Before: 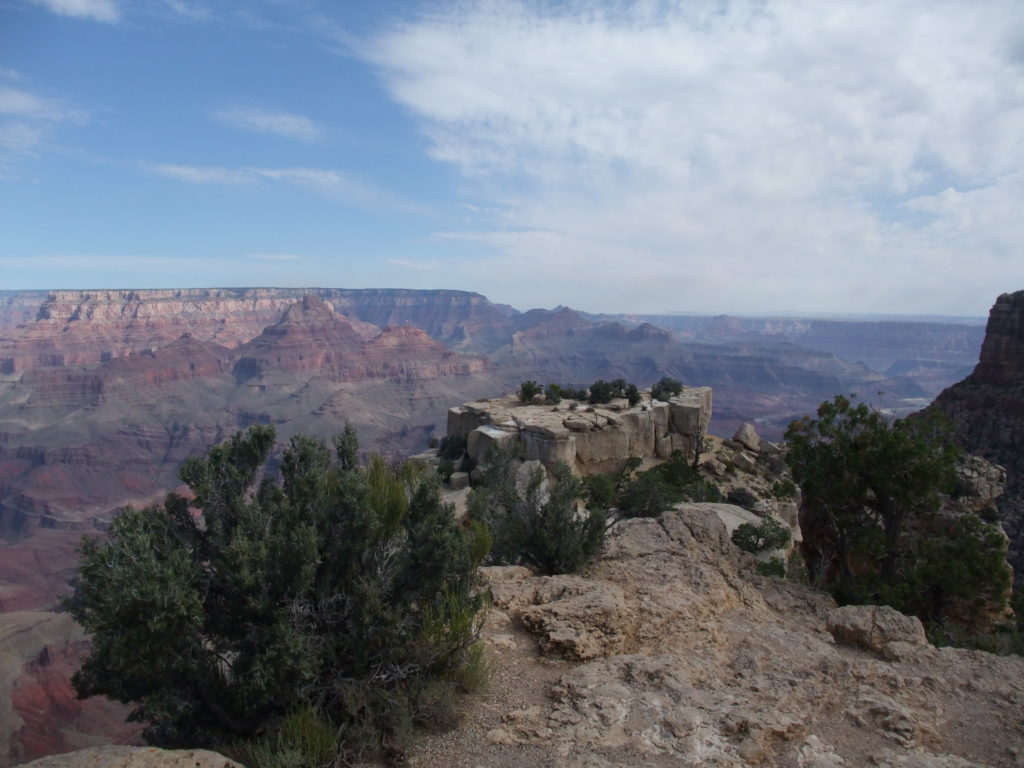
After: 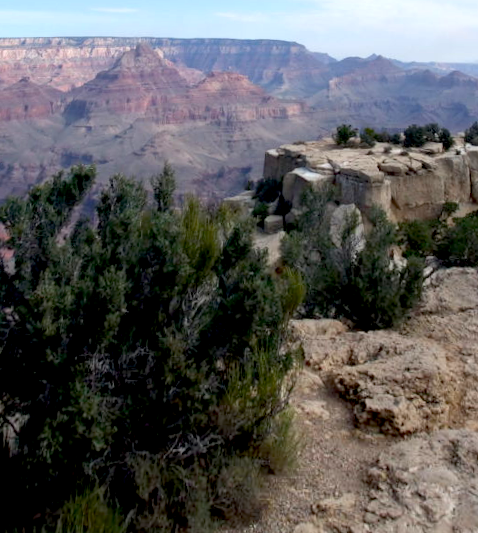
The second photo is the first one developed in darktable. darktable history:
rotate and perspective: rotation 0.72°, lens shift (vertical) -0.352, lens shift (horizontal) -0.051, crop left 0.152, crop right 0.859, crop top 0.019, crop bottom 0.964
exposure: black level correction 0.012, exposure 0.7 EV, compensate exposure bias true, compensate highlight preservation false
crop: left 8.966%, top 23.852%, right 34.699%, bottom 4.703%
